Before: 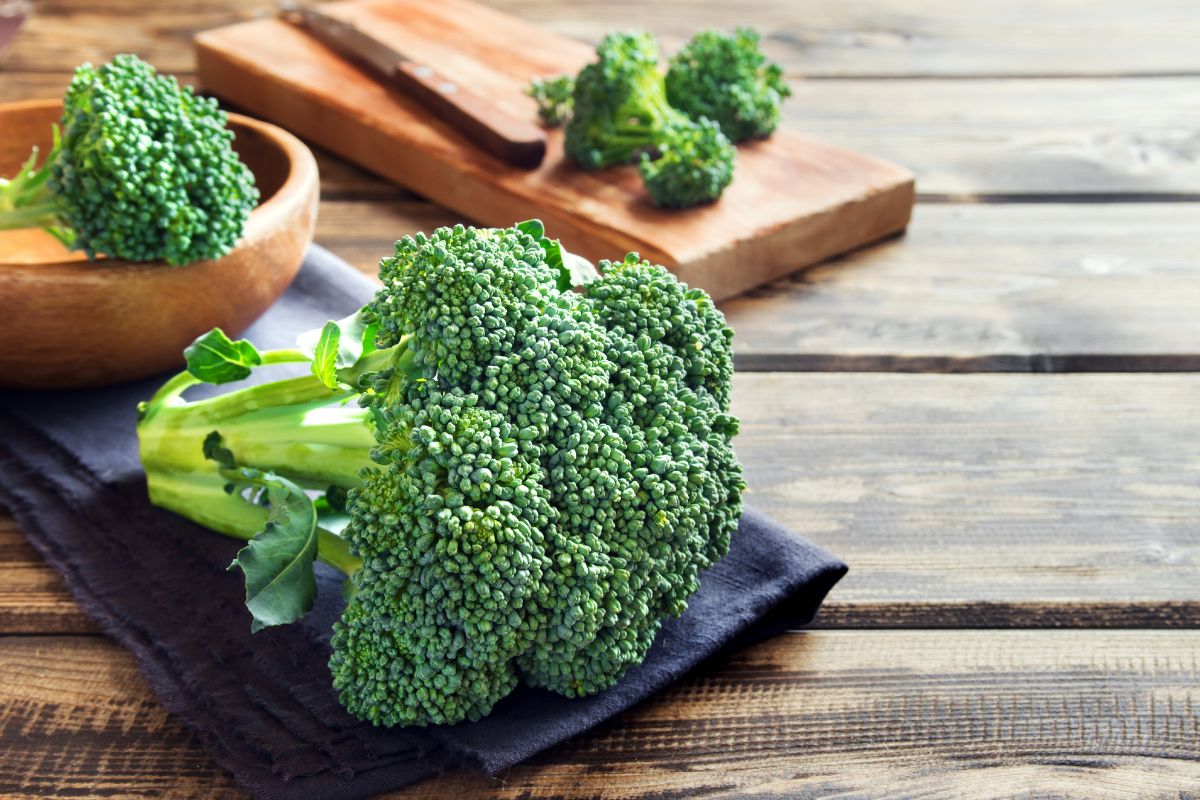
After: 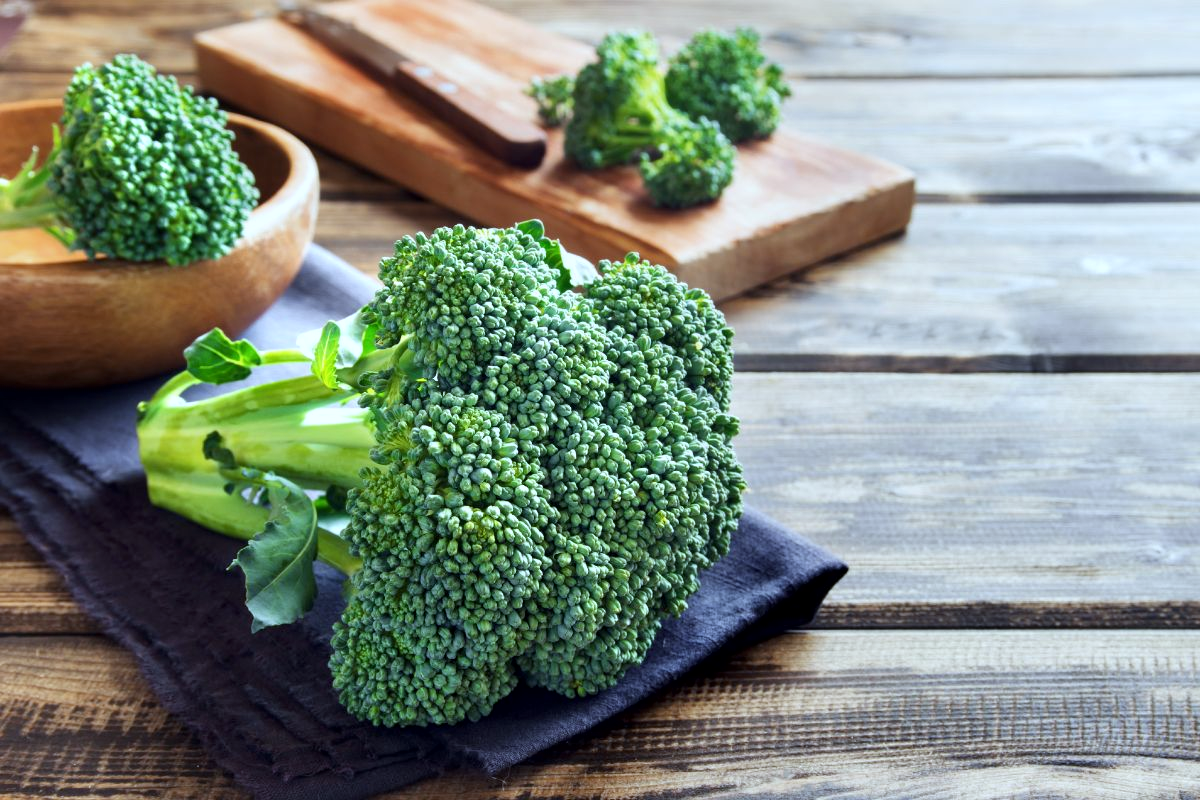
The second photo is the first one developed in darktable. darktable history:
local contrast: mode bilateral grid, contrast 20, coarseness 50, detail 120%, midtone range 0.2
white balance: red 0.924, blue 1.095
